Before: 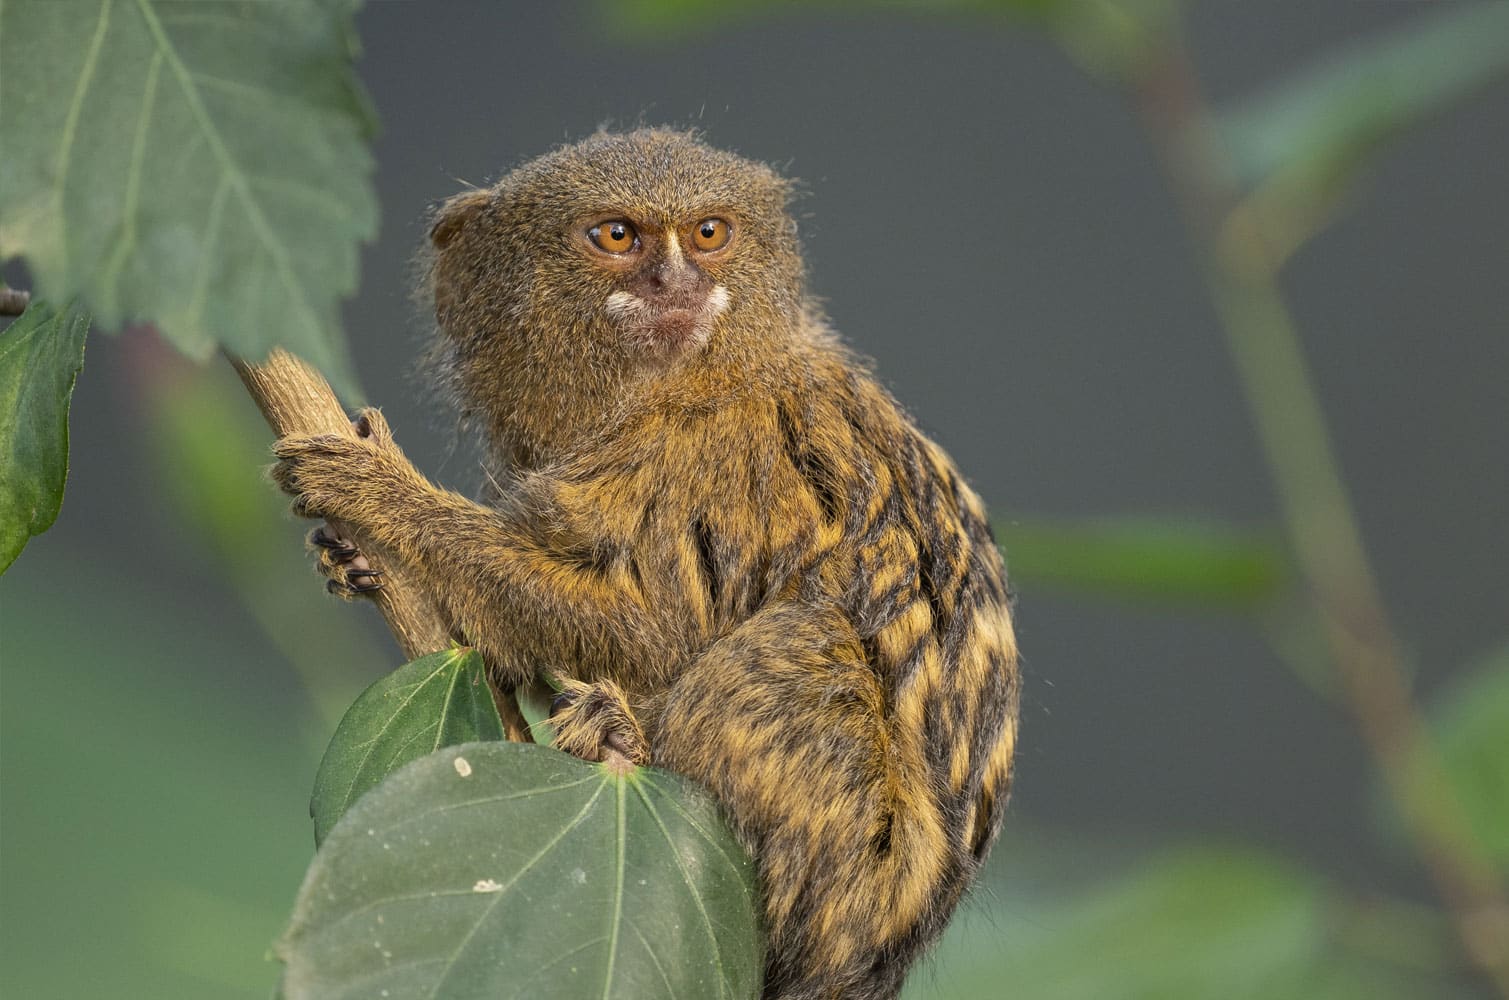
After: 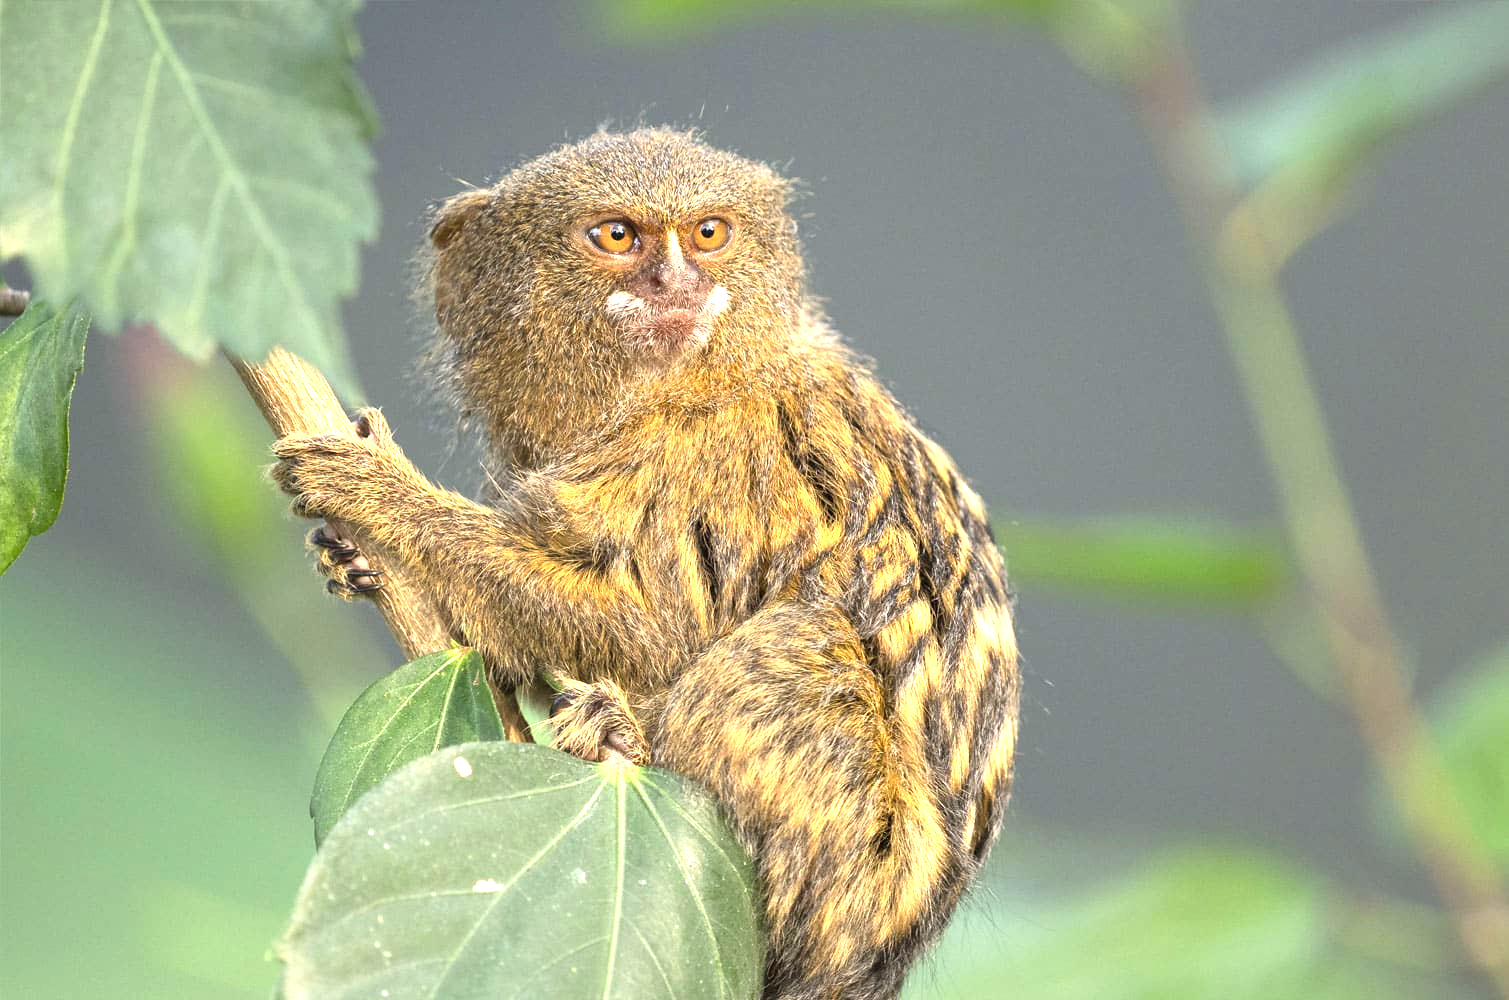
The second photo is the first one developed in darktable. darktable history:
exposure: black level correction 0, exposure 1.458 EV, compensate exposure bias true, compensate highlight preservation false
